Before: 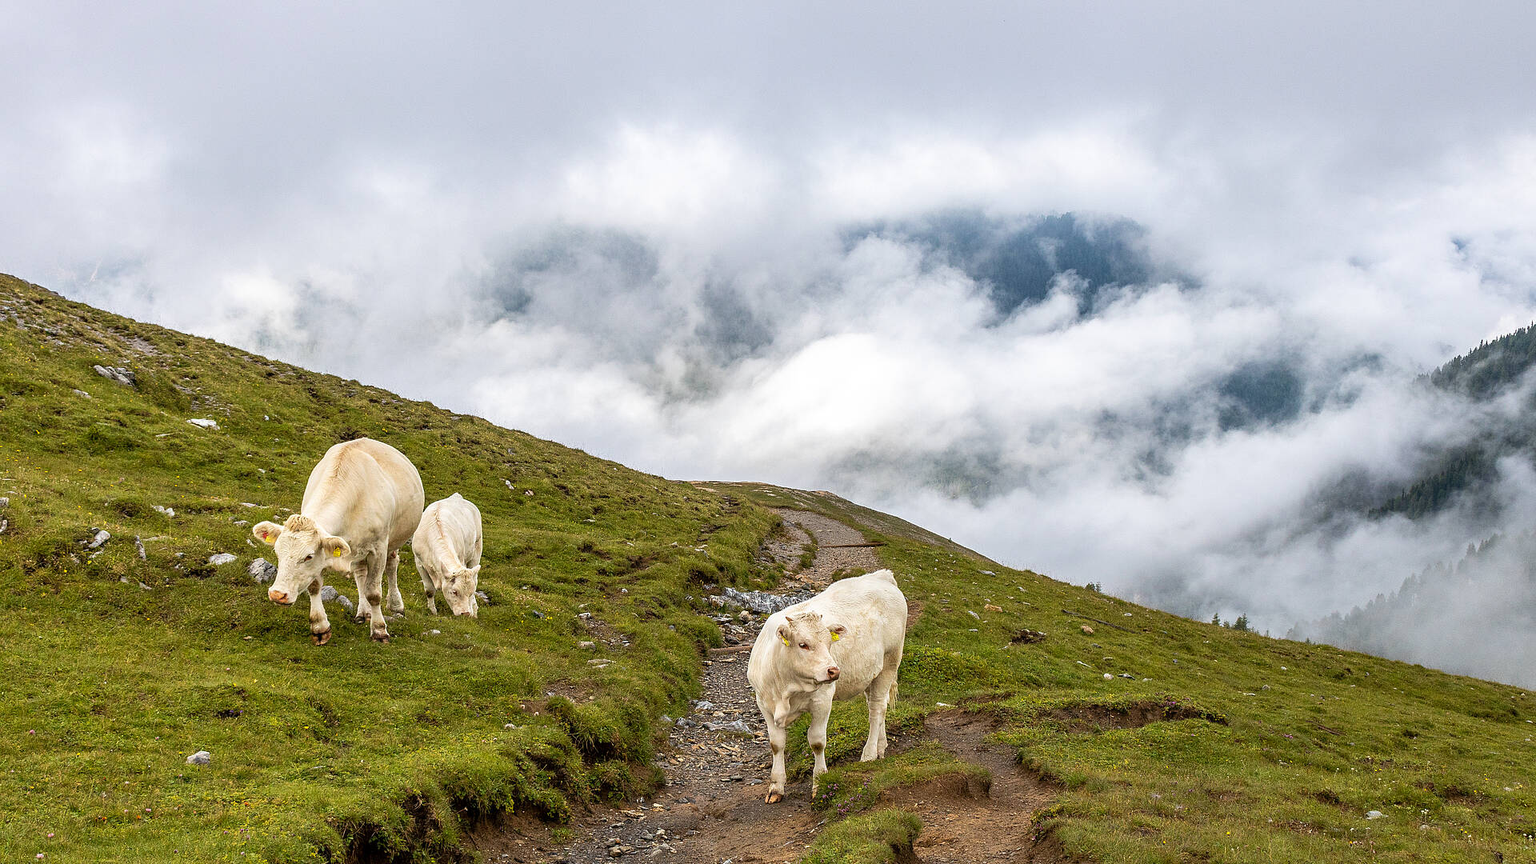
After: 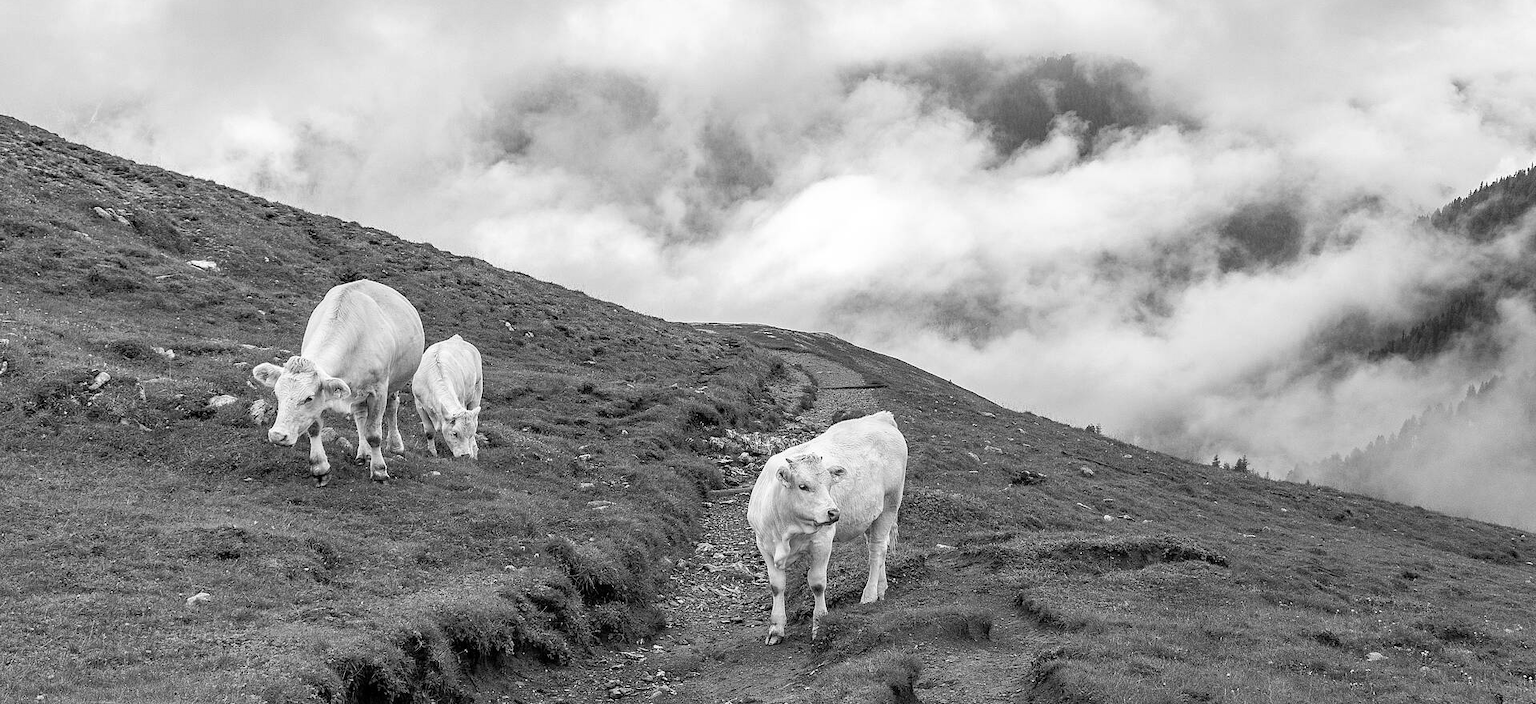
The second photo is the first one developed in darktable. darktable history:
monochrome: on, module defaults
crop and rotate: top 18.507%
